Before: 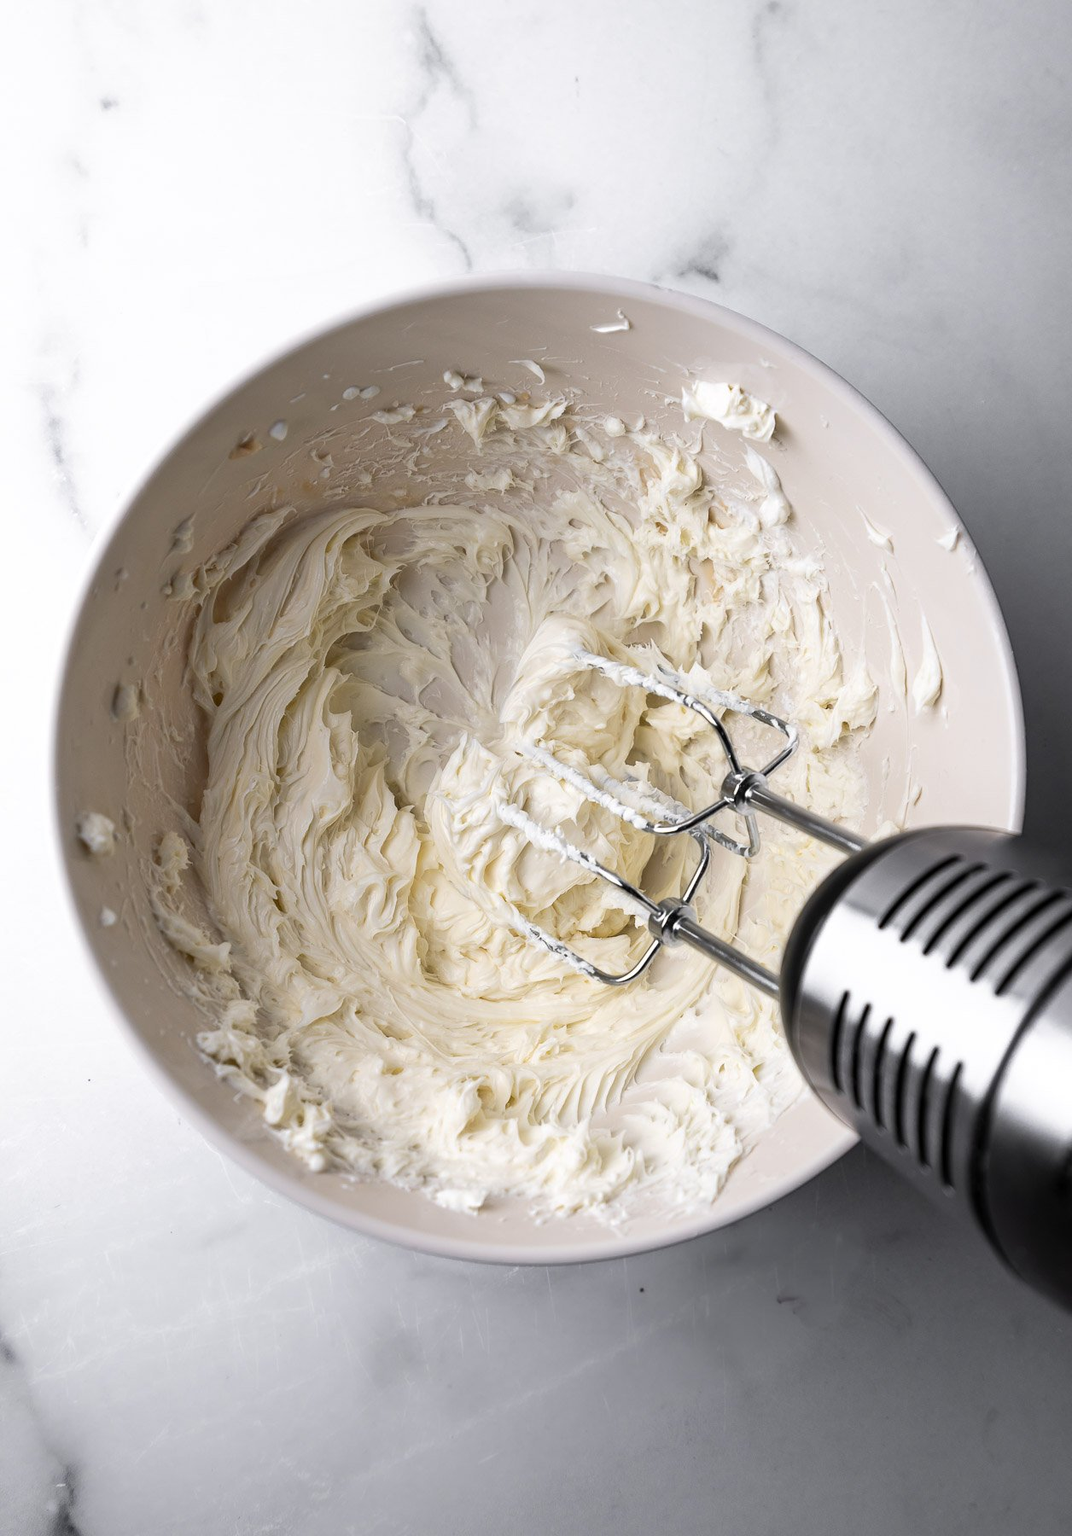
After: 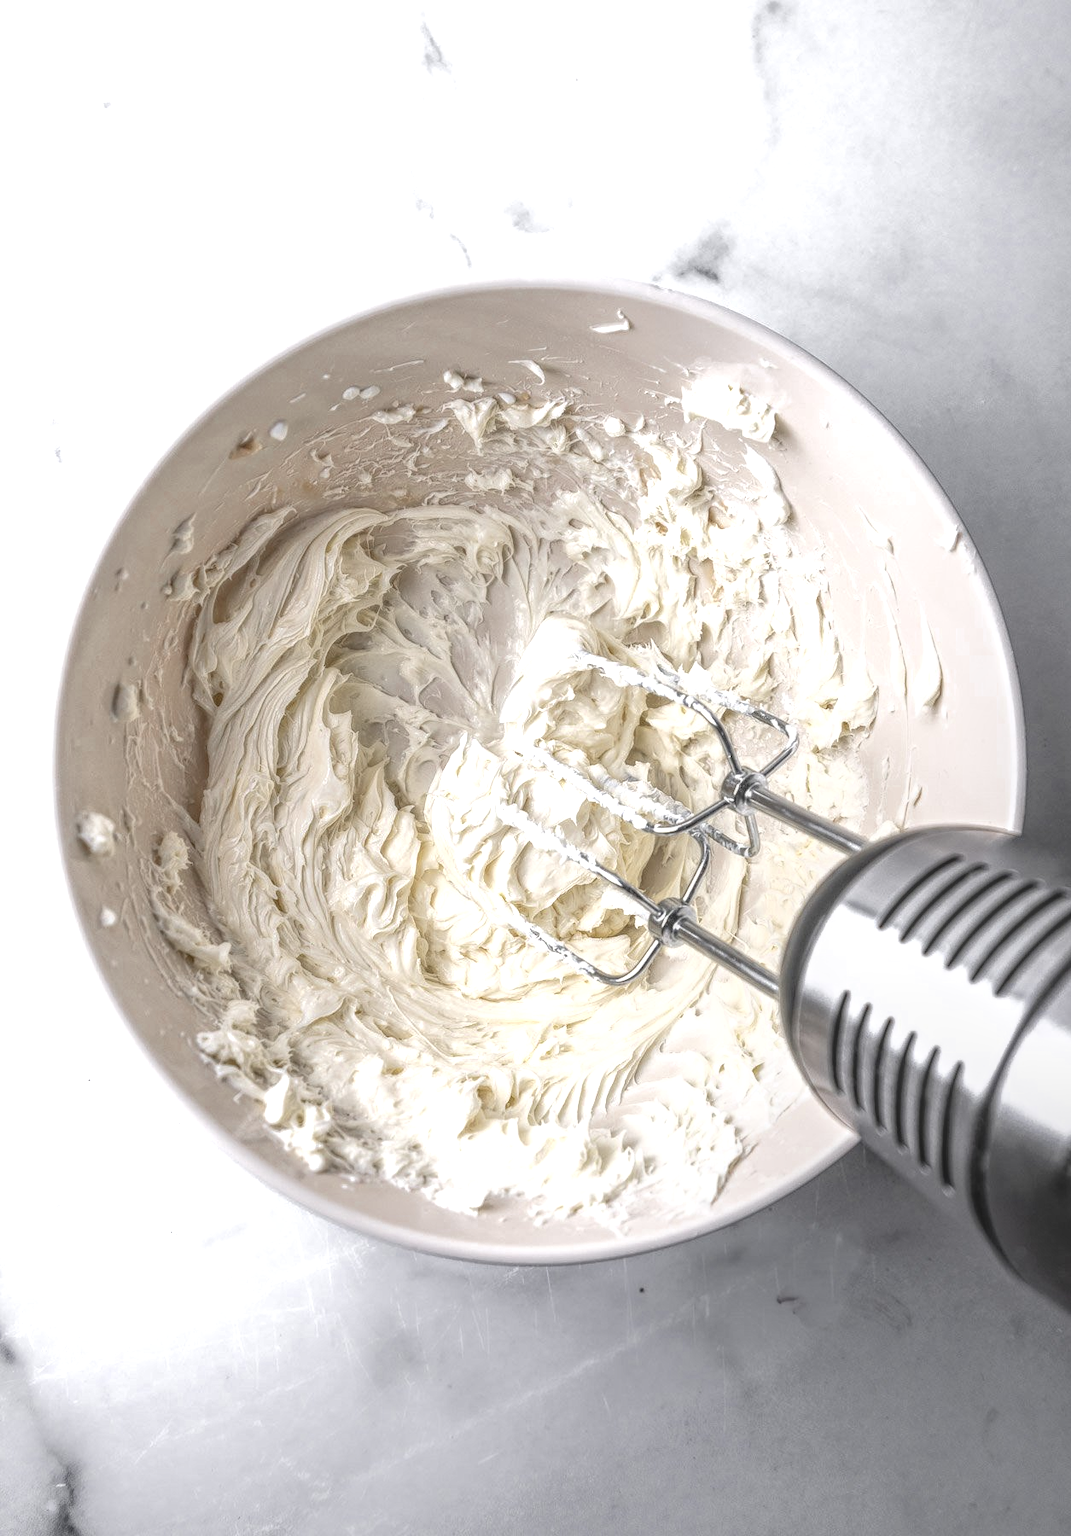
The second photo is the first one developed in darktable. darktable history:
exposure: black level correction 0, exposure 0.499 EV, compensate highlight preservation false
local contrast: highlights 20%, shadows 30%, detail 200%, midtone range 0.2
color calibration: illuminant same as pipeline (D50), adaptation XYZ, x 0.346, y 0.358, temperature 5005.23 K
color zones: curves: ch0 [(0, 0.5) (0.125, 0.4) (0.25, 0.5) (0.375, 0.4) (0.5, 0.4) (0.625, 0.35) (0.75, 0.35) (0.875, 0.5)]; ch1 [(0, 0.35) (0.125, 0.45) (0.25, 0.35) (0.375, 0.35) (0.5, 0.35) (0.625, 0.35) (0.75, 0.45) (0.875, 0.35)]; ch2 [(0, 0.6) (0.125, 0.5) (0.25, 0.5) (0.375, 0.6) (0.5, 0.6) (0.625, 0.5) (0.75, 0.5) (0.875, 0.5)]
